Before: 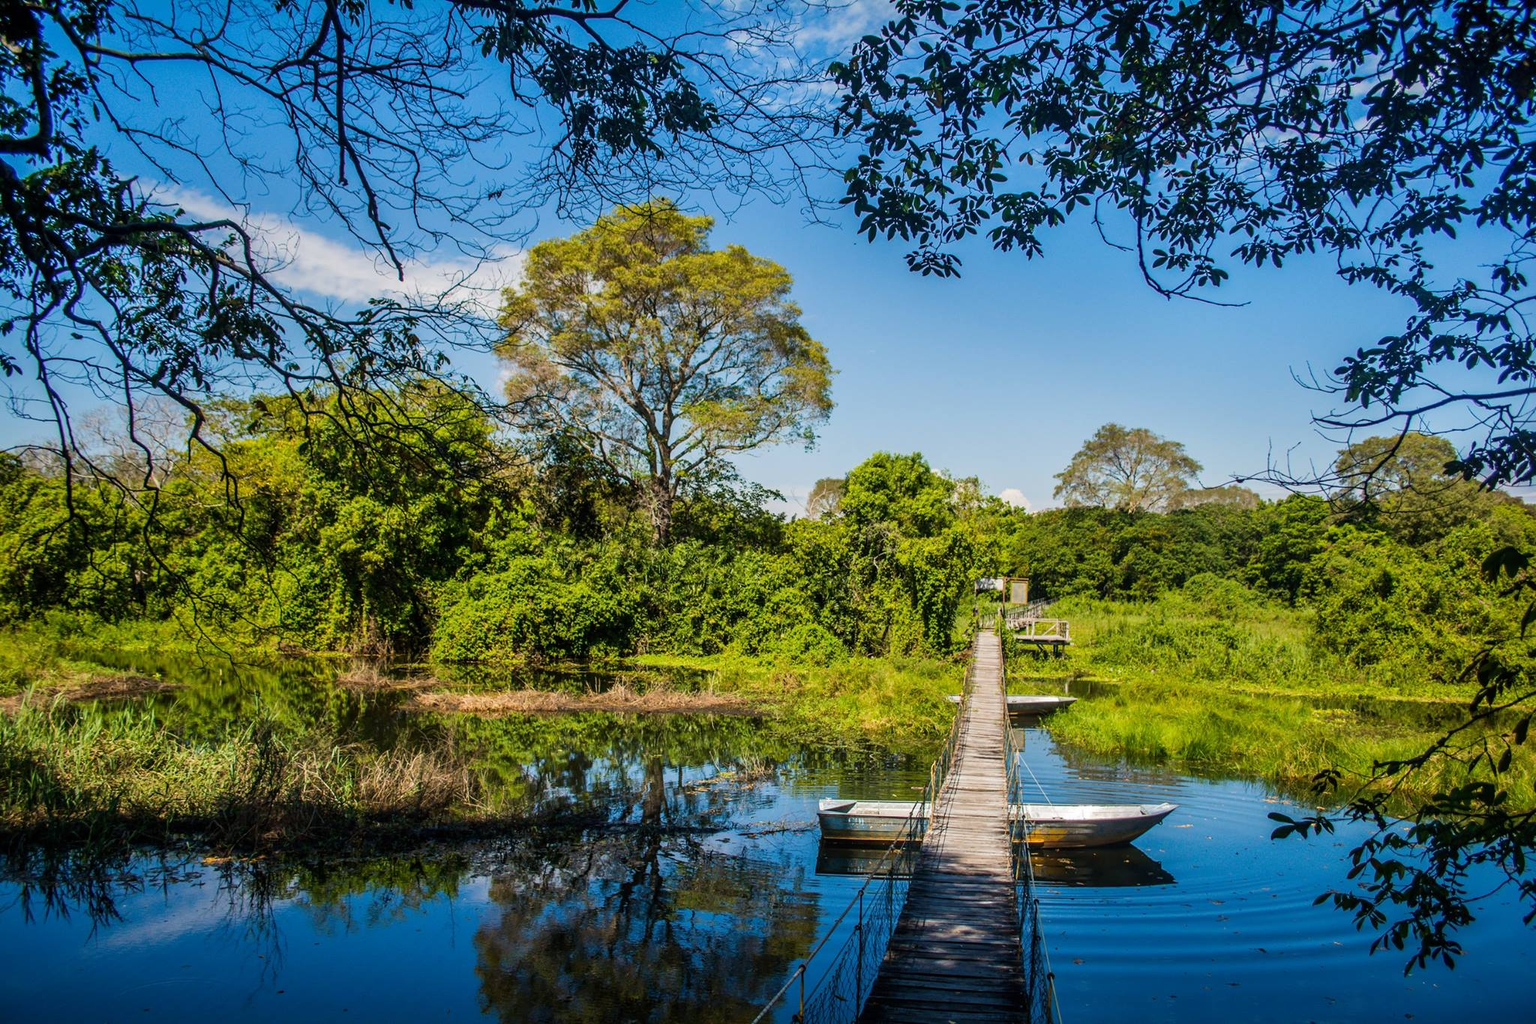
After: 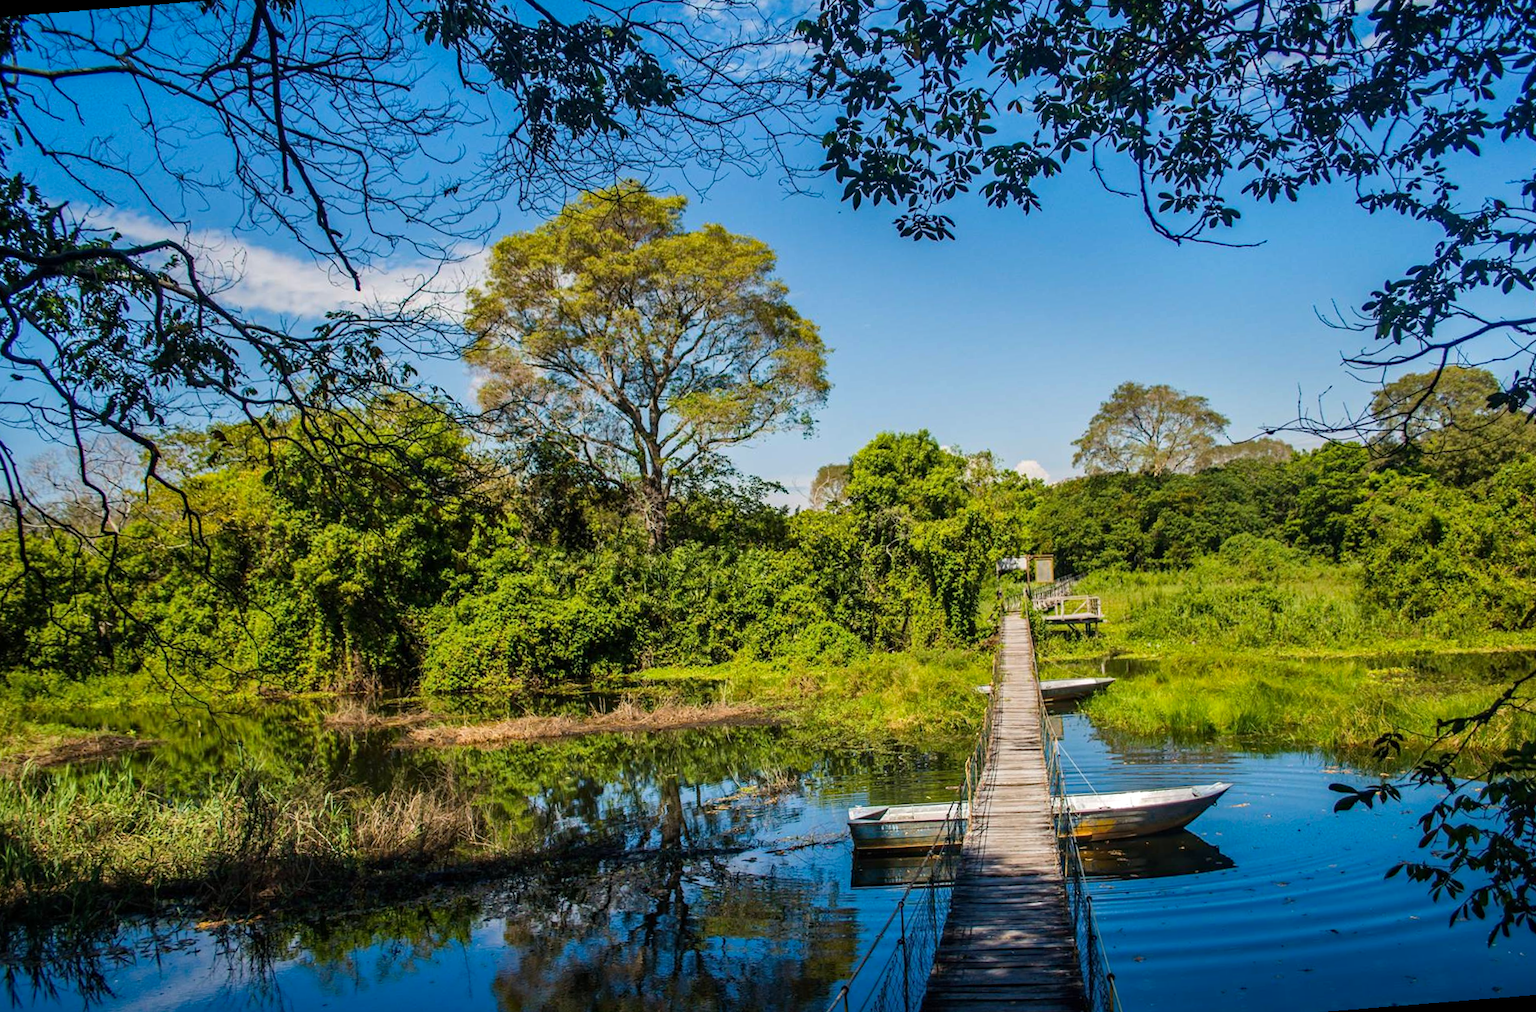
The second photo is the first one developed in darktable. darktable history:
rotate and perspective: rotation -4.57°, crop left 0.054, crop right 0.944, crop top 0.087, crop bottom 0.914
haze removal: compatibility mode true, adaptive false
